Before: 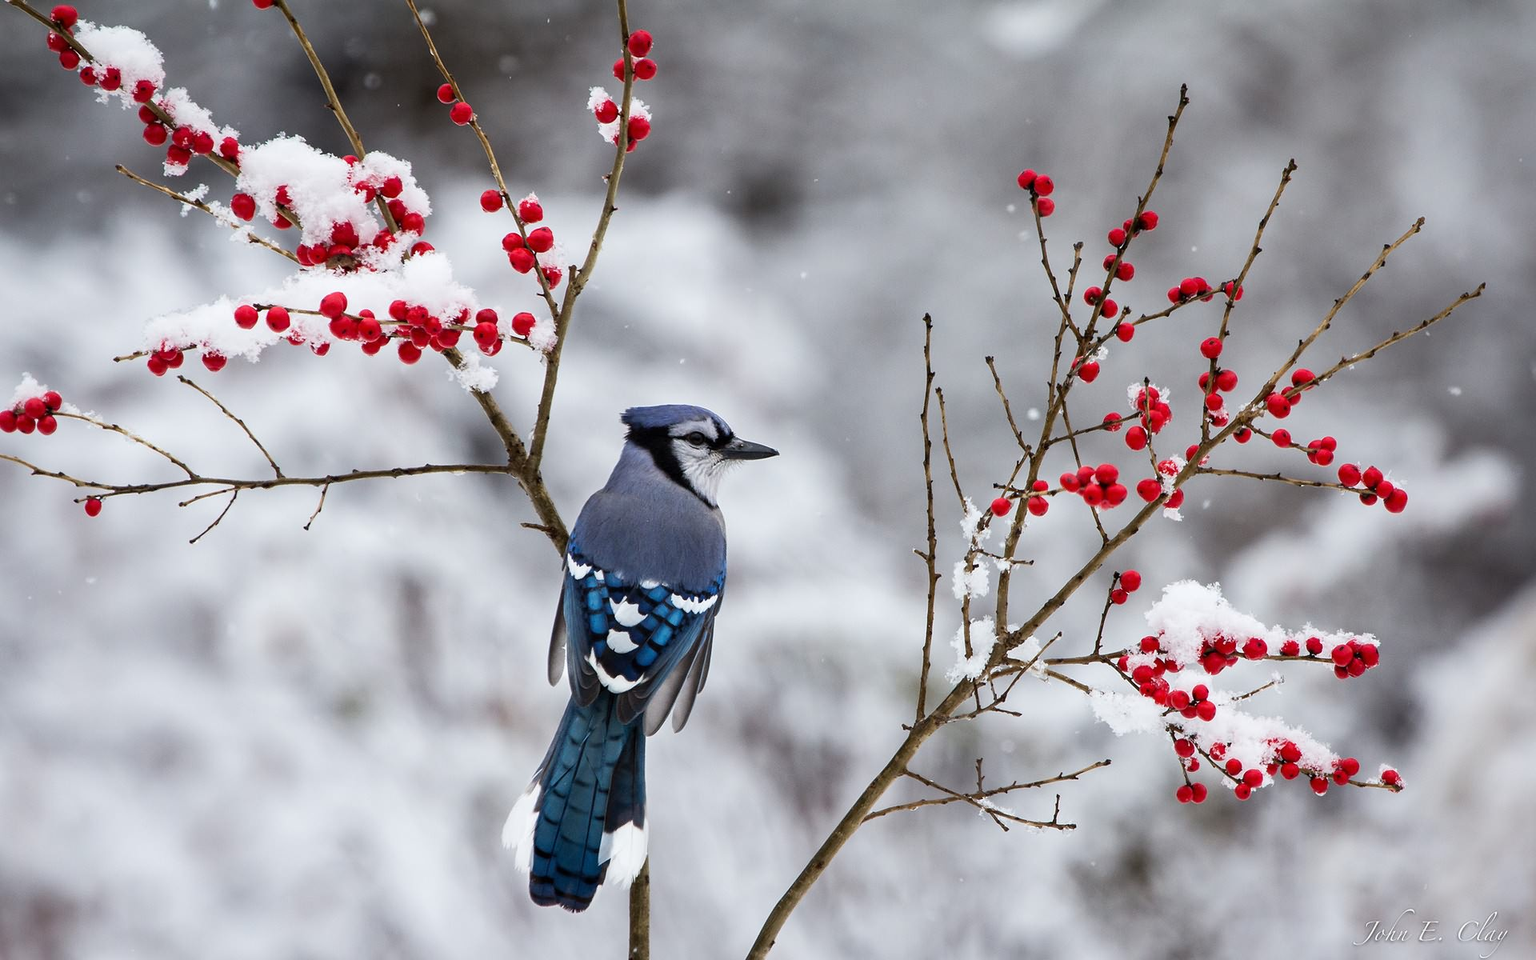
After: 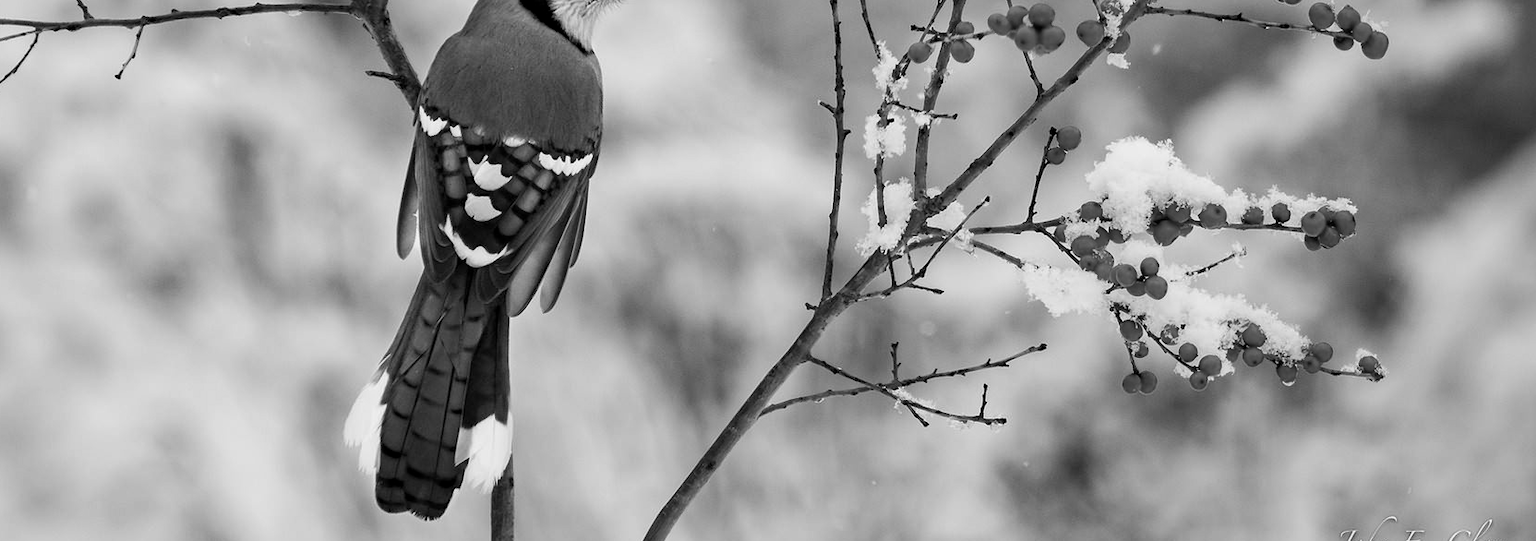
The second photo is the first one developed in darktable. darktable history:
crop and rotate: left 13.306%, top 48.129%, bottom 2.928%
haze removal: compatibility mode true, adaptive false
contrast brightness saturation: saturation 0.5
monochrome: a 14.95, b -89.96
